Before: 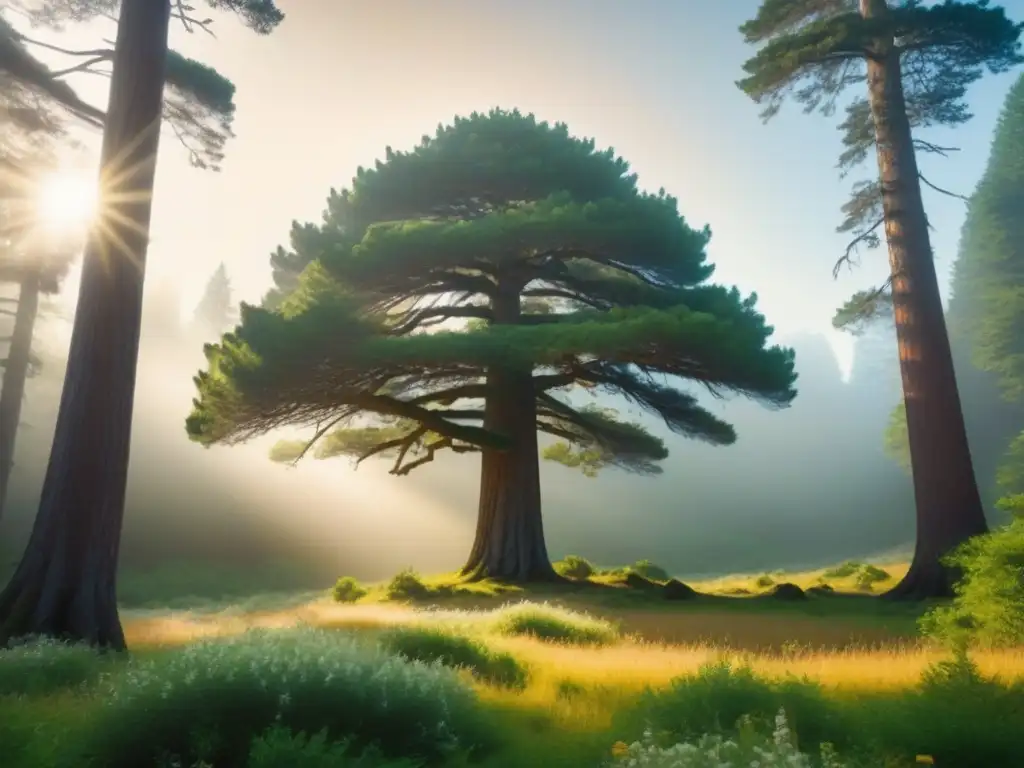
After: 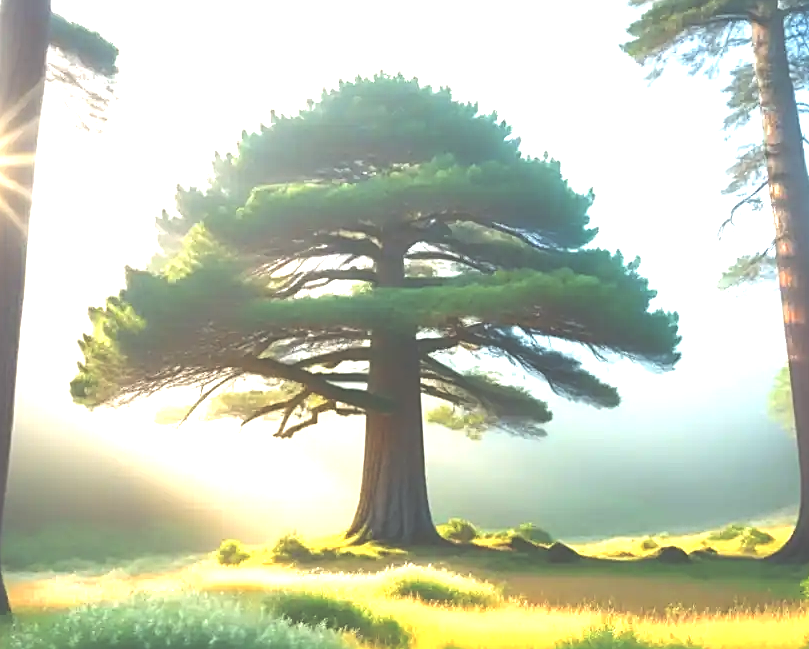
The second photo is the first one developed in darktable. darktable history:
sharpen: on, module defaults
exposure: black level correction -0.024, exposure 1.397 EV, compensate highlight preservation false
crop: left 11.41%, top 4.94%, right 9.553%, bottom 10.536%
tone equalizer: edges refinement/feathering 500, mask exposure compensation -1.57 EV, preserve details no
